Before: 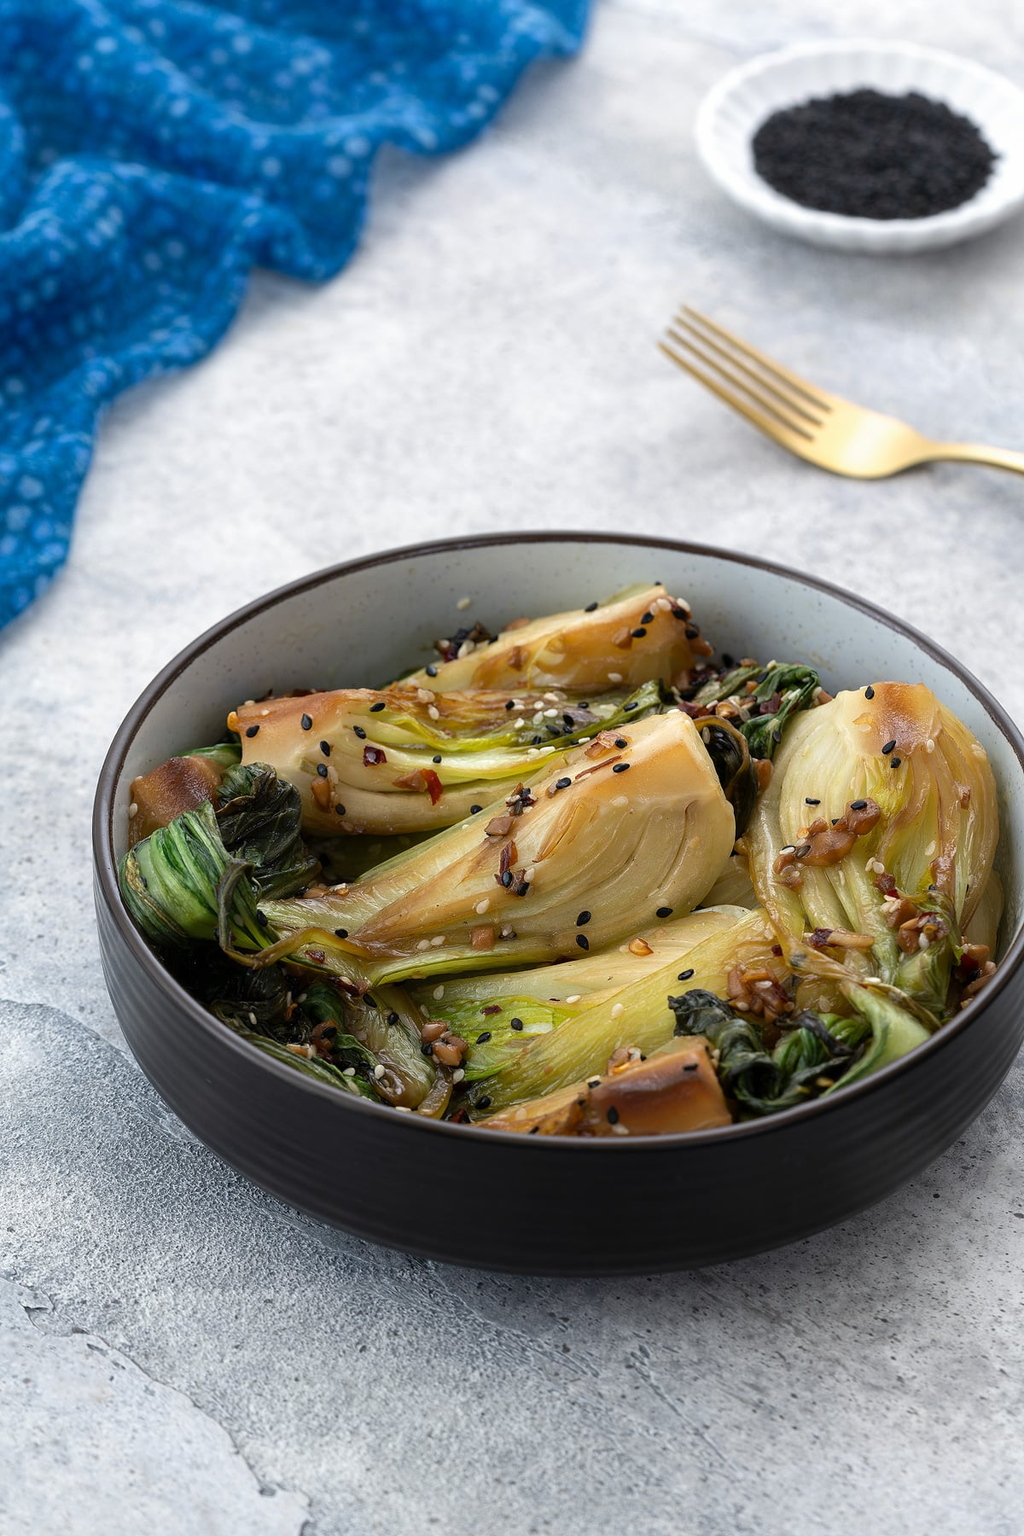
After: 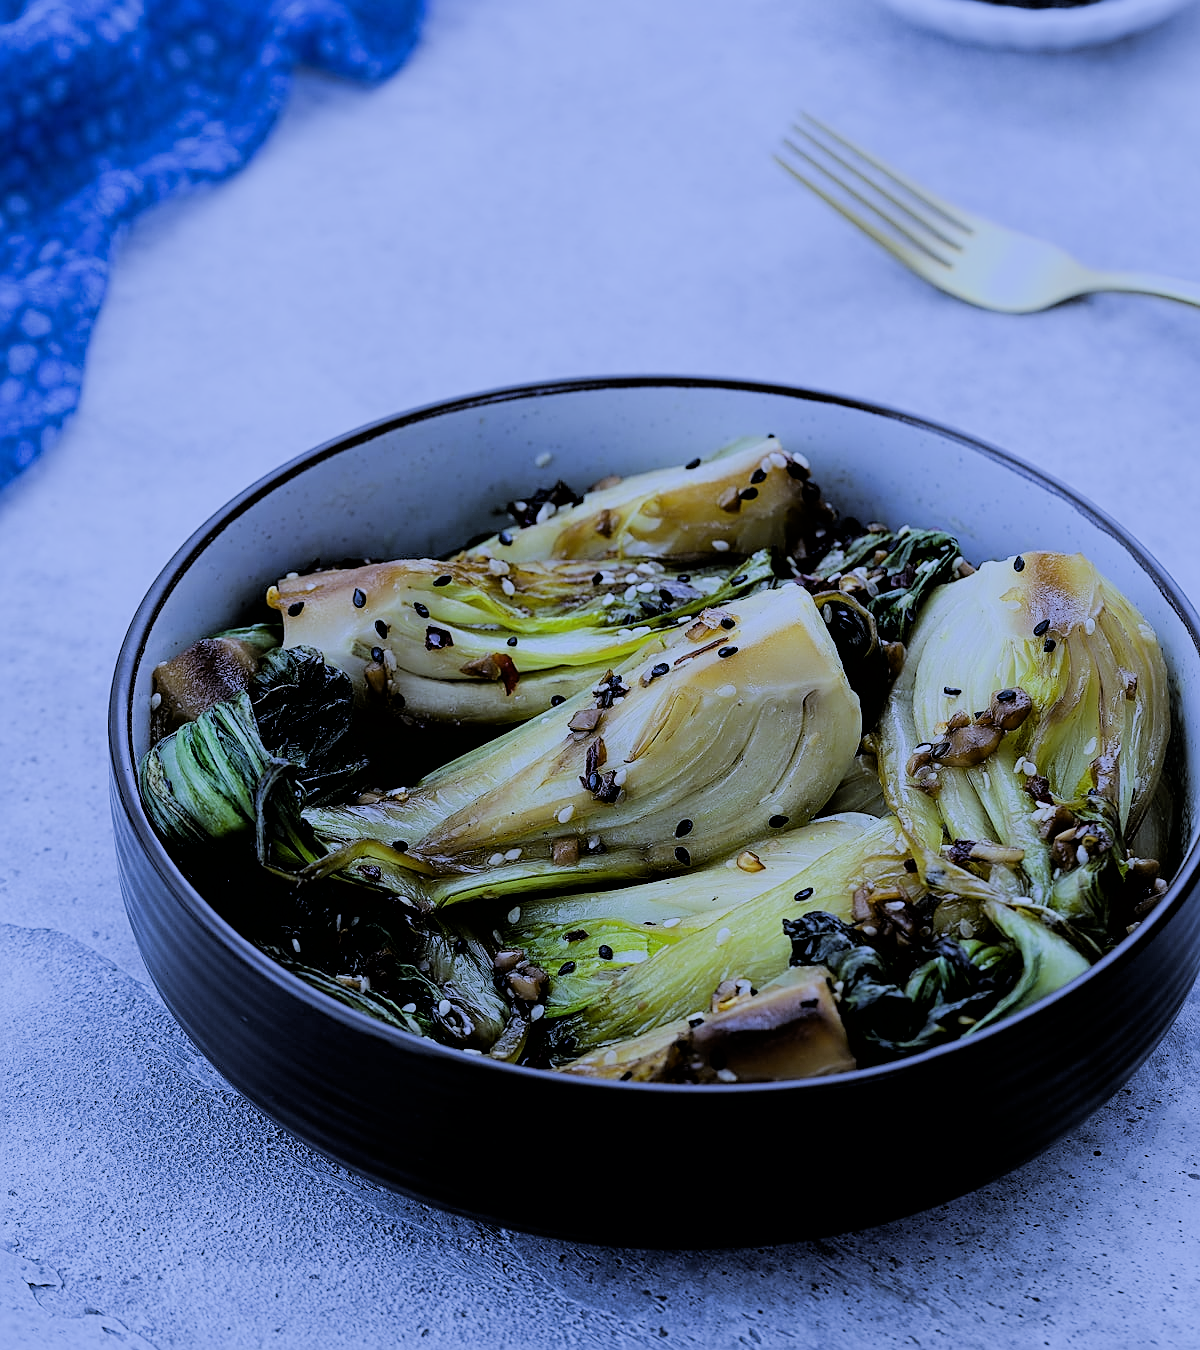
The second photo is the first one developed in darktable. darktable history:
sharpen: on, module defaults
crop: top 13.819%, bottom 11.169%
filmic rgb: black relative exposure -3.21 EV, white relative exposure 7.02 EV, hardness 1.46, contrast 1.35
white balance: red 0.766, blue 1.537
